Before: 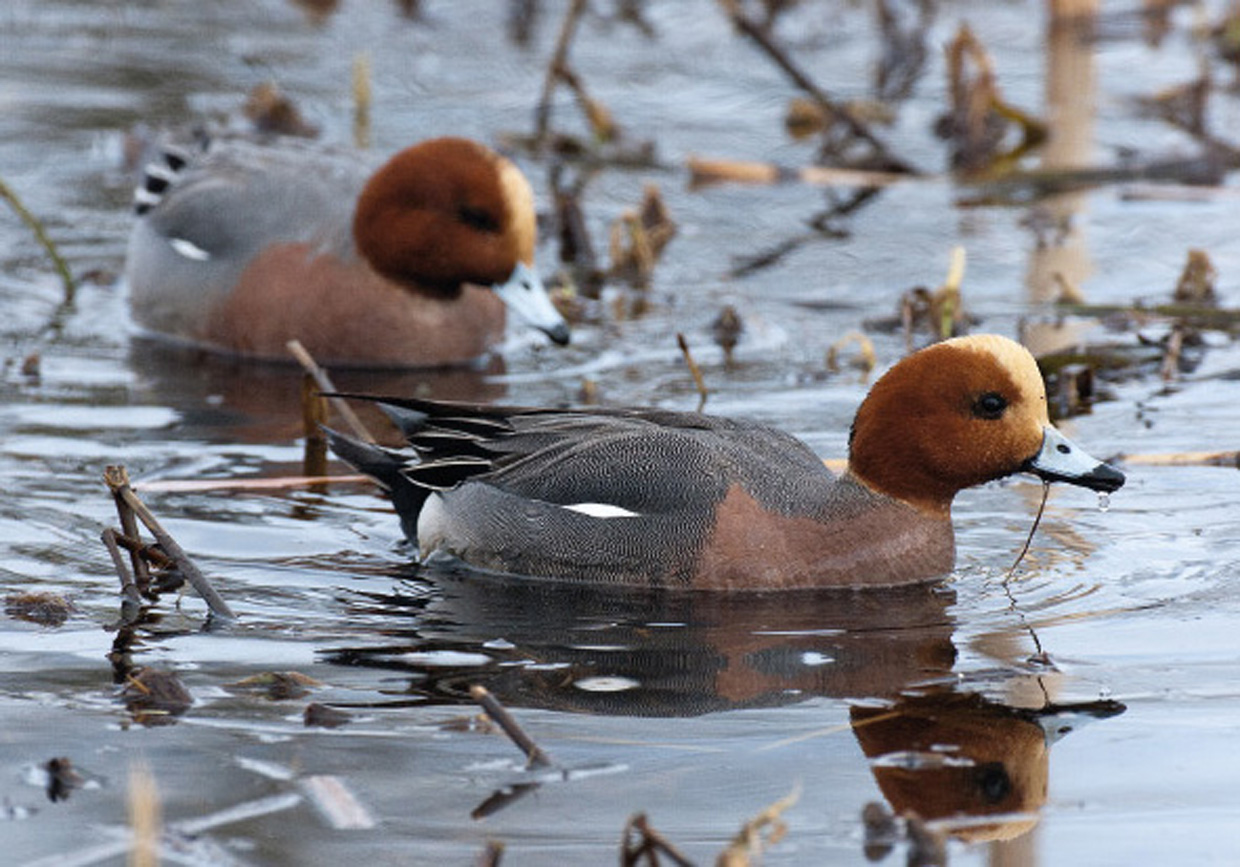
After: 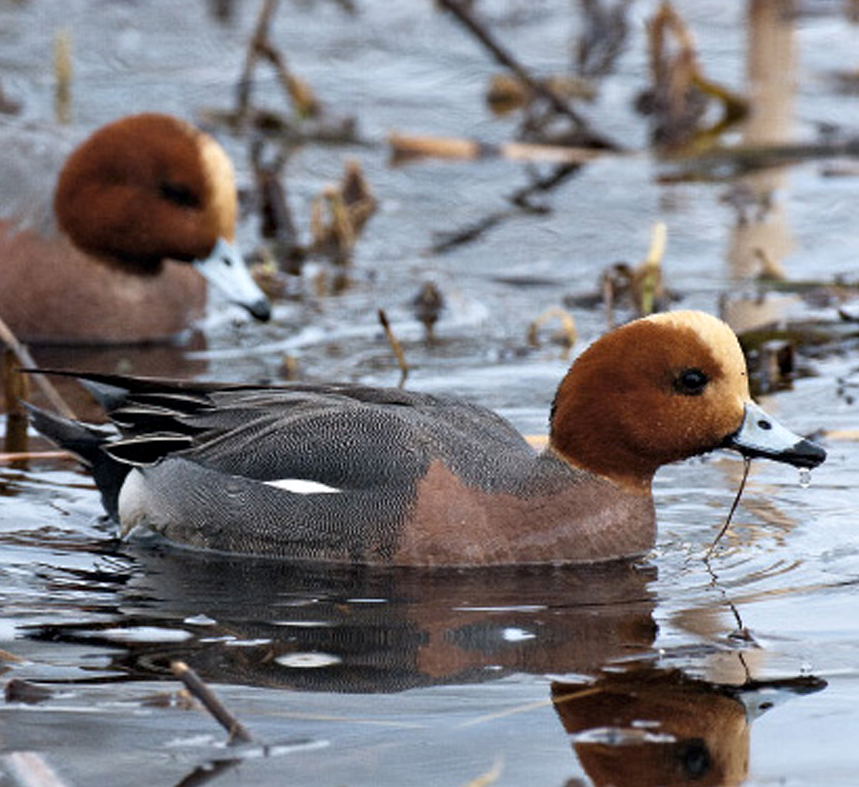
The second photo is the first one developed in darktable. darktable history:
crop and rotate: left 24.173%, top 2.869%, right 6.508%, bottom 6.305%
contrast equalizer: y [[0.511, 0.558, 0.631, 0.632, 0.559, 0.512], [0.5 ×6], [0.507, 0.559, 0.627, 0.644, 0.647, 0.647], [0 ×6], [0 ×6]], mix 0.305
